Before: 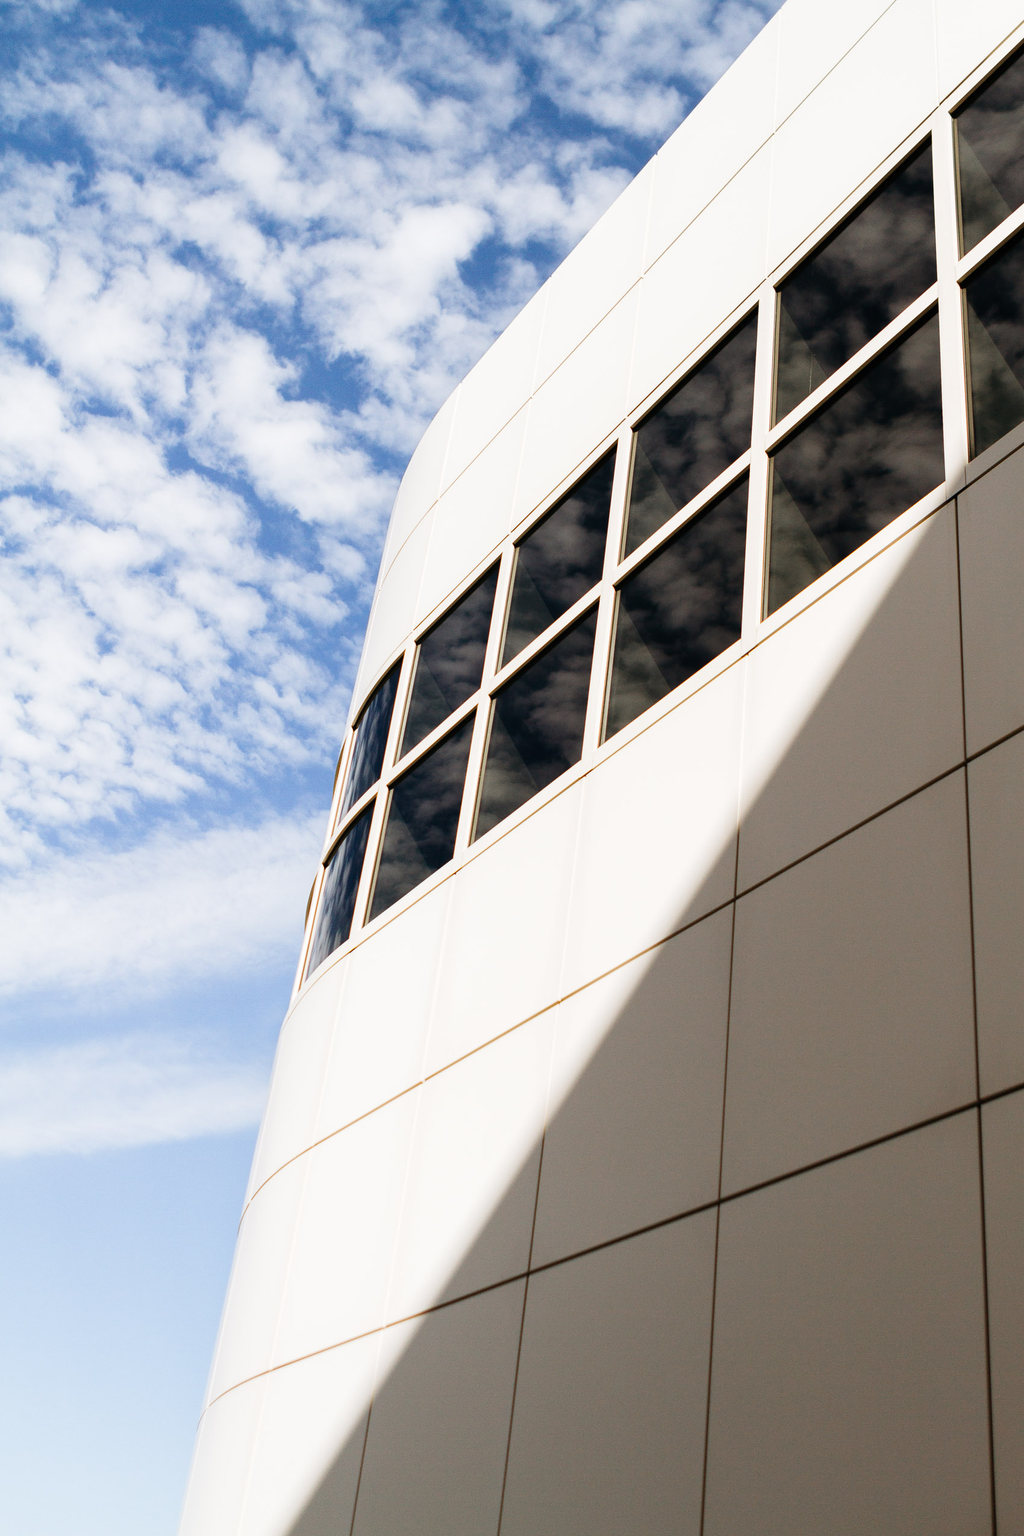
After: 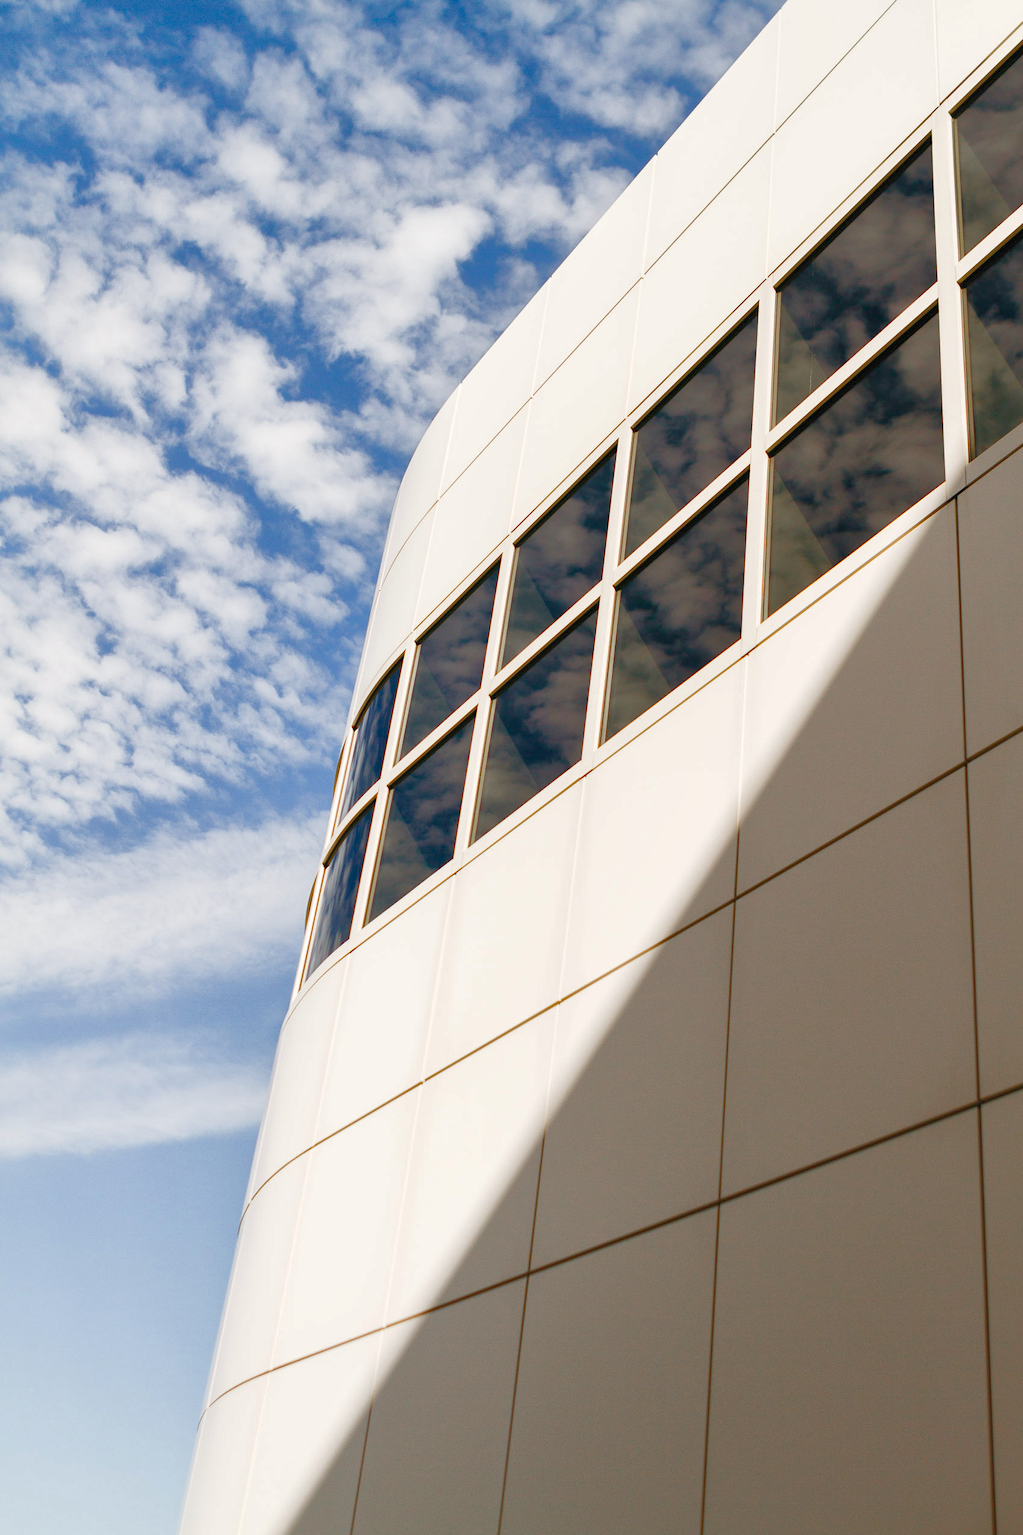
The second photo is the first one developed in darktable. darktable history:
color balance rgb: perceptual saturation grading › global saturation 20%, perceptual saturation grading › highlights -25%, perceptual saturation grading › shadows 25%
rgb curve: curves: ch0 [(0, 0) (0.072, 0.166) (0.217, 0.293) (0.414, 0.42) (1, 1)], compensate middle gray true, preserve colors basic power
shadows and highlights: on, module defaults
white balance: red 1.009, blue 0.985
